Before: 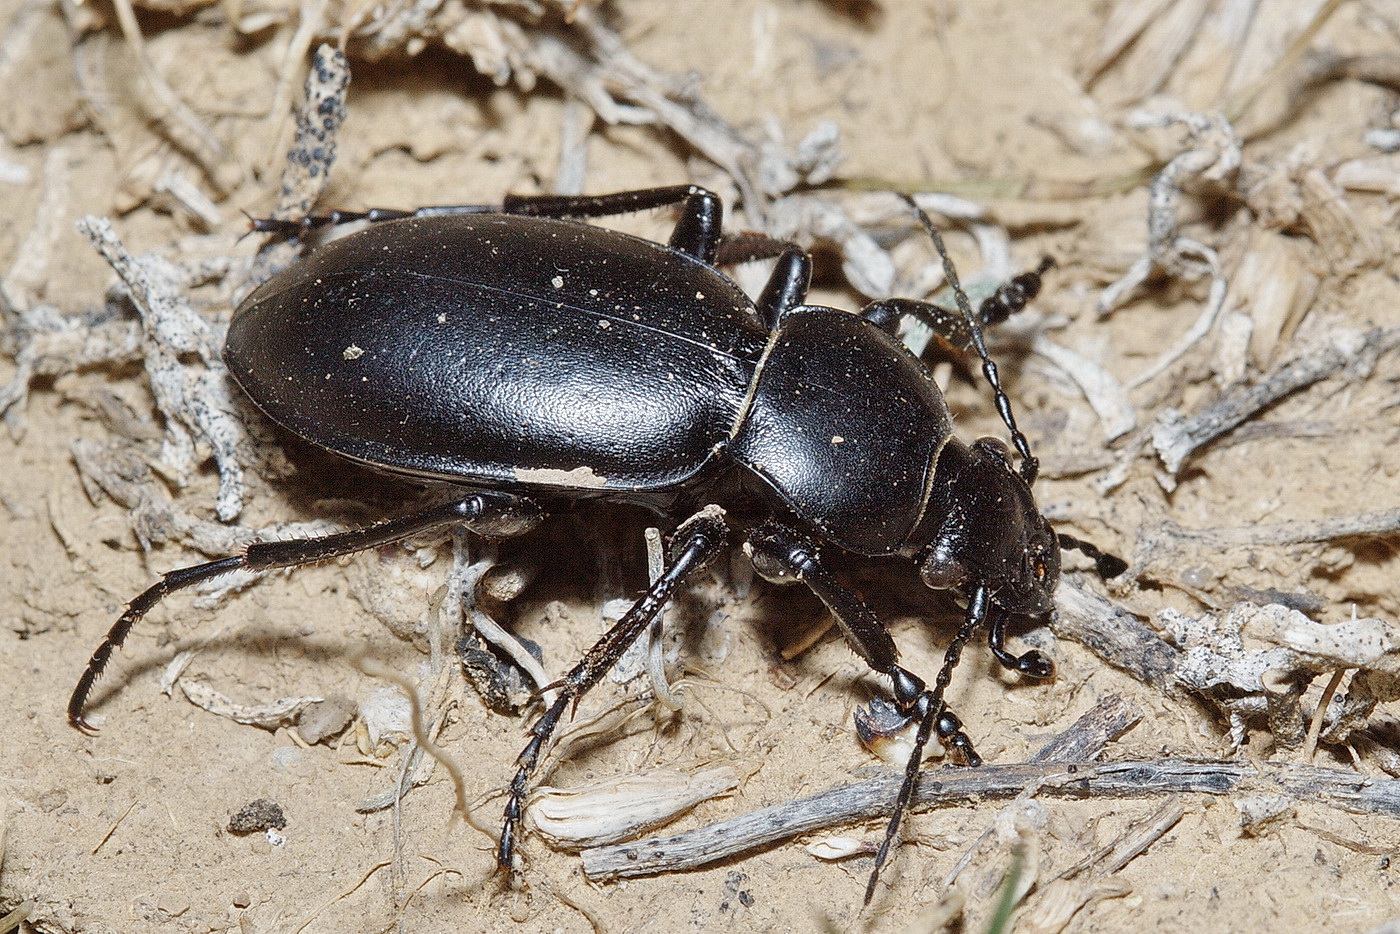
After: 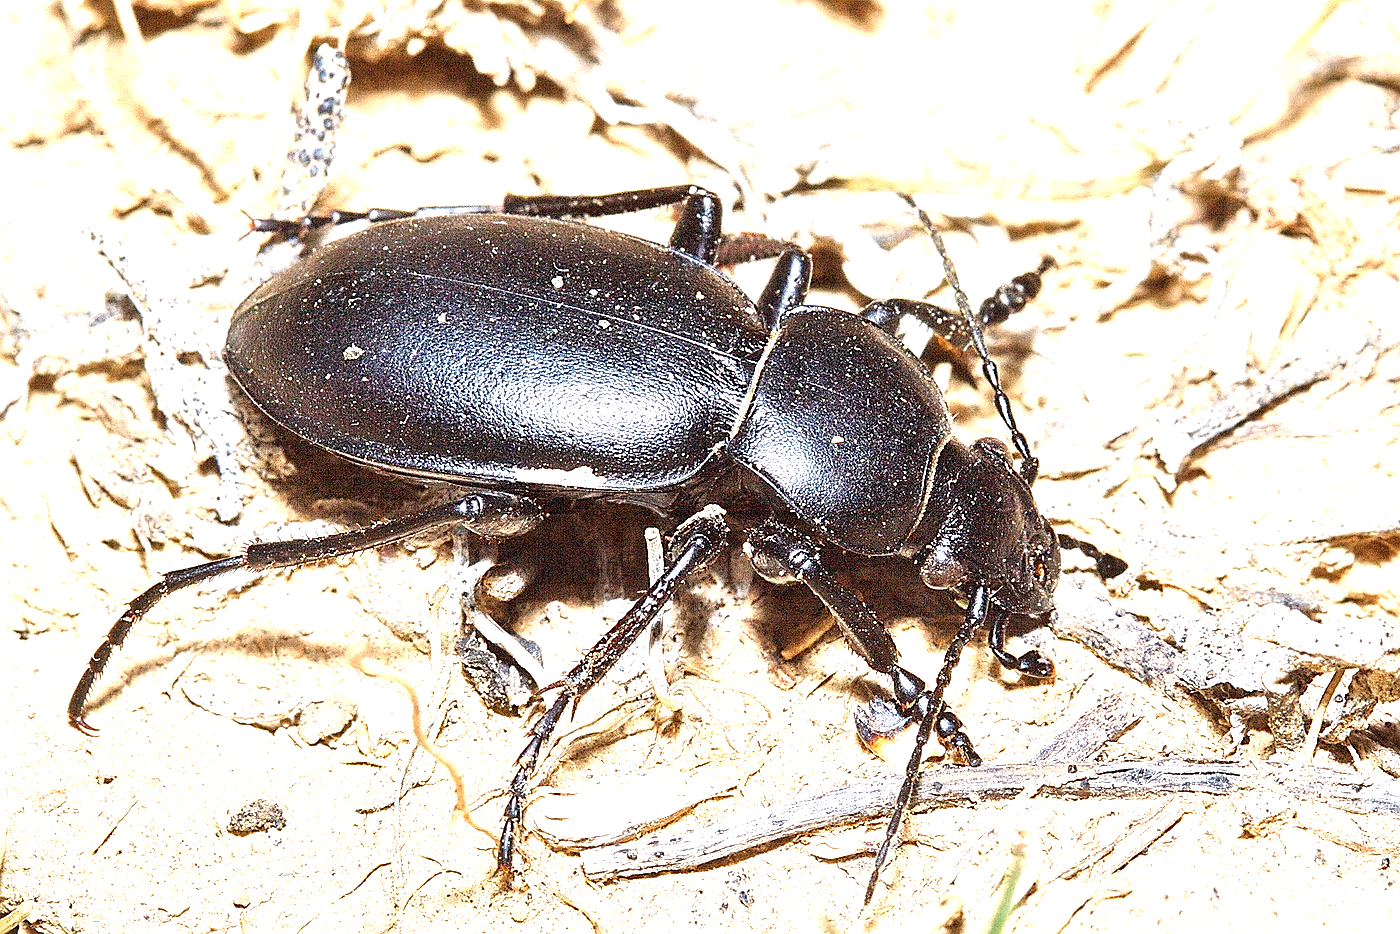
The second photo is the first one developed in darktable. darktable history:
sharpen: on, module defaults
color correction: highlights a* 3.33, highlights b* 1.62, saturation 1.19
exposure: black level correction 0.001, exposure 1.73 EV, compensate exposure bias true, compensate highlight preservation false
